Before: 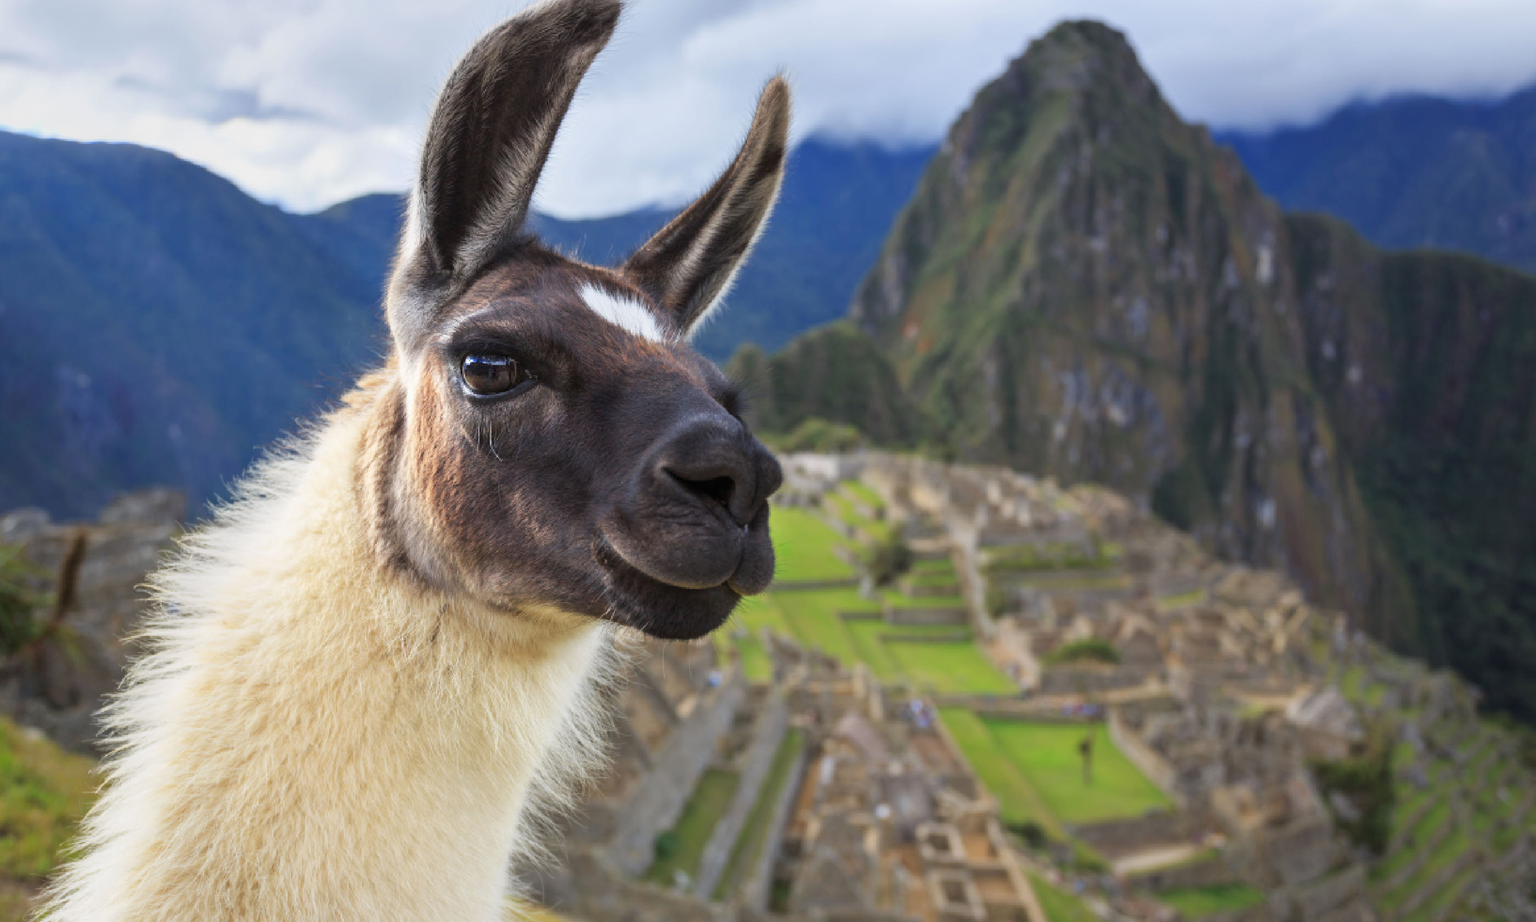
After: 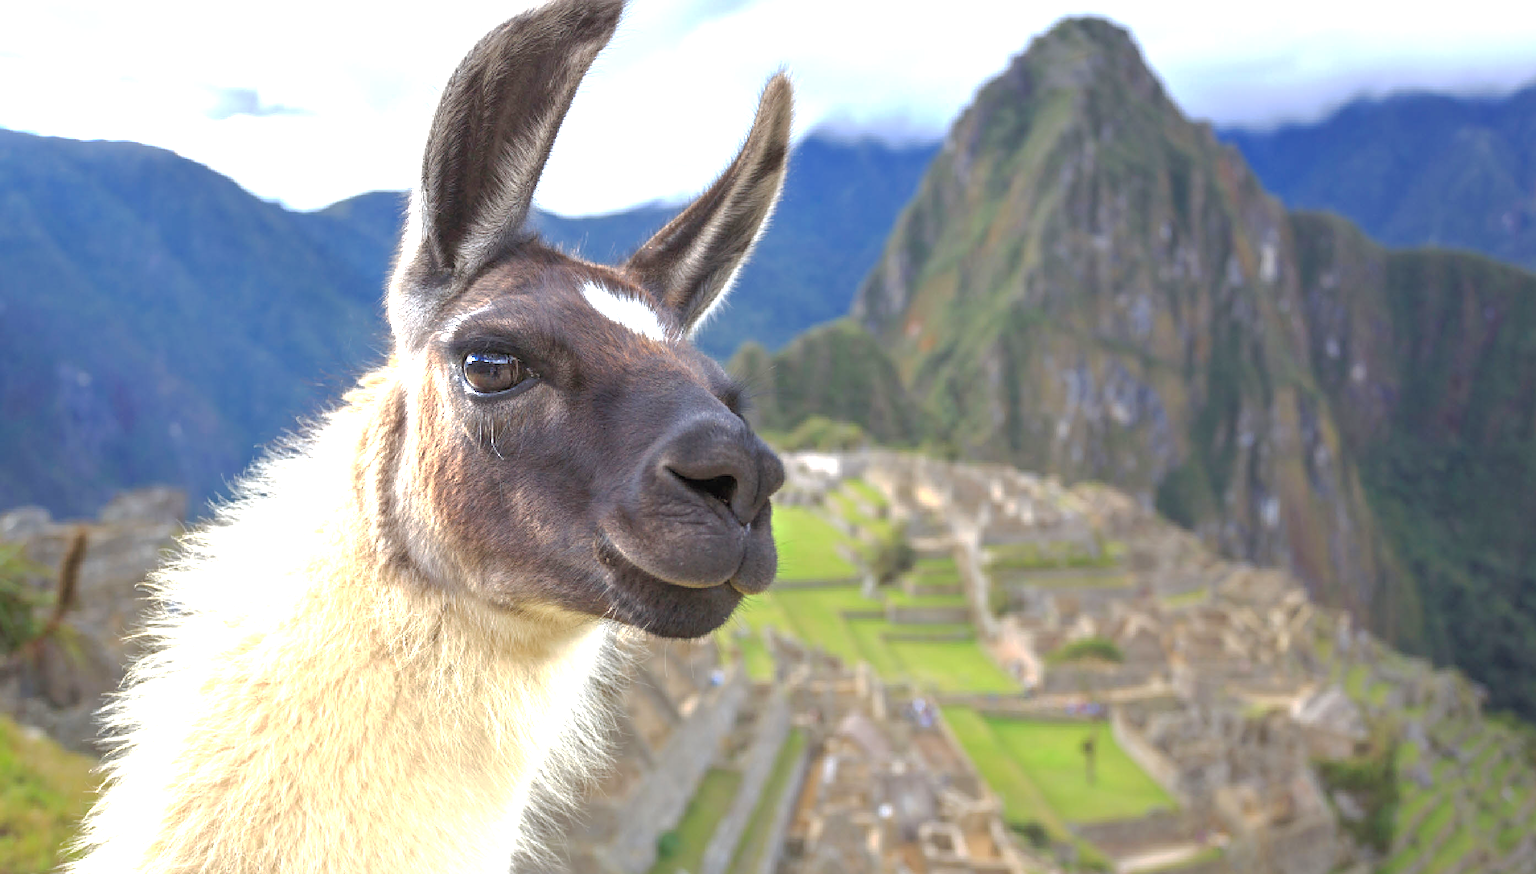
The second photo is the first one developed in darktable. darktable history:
sharpen: on, module defaults
tone equalizer: -8 EV 0.215 EV, -7 EV 0.386 EV, -6 EV 0.45 EV, -5 EV 0.241 EV, -3 EV -0.275 EV, -2 EV -0.428 EV, -1 EV -0.415 EV, +0 EV -0.24 EV, edges refinement/feathering 500, mask exposure compensation -1.57 EV, preserve details no
crop: top 0.303%, right 0.256%, bottom 5.021%
exposure: exposure 1.209 EV, compensate exposure bias true, compensate highlight preservation false
base curve: curves: ch0 [(0, 0) (0.235, 0.266) (0.503, 0.496) (0.786, 0.72) (1, 1)], preserve colors none
